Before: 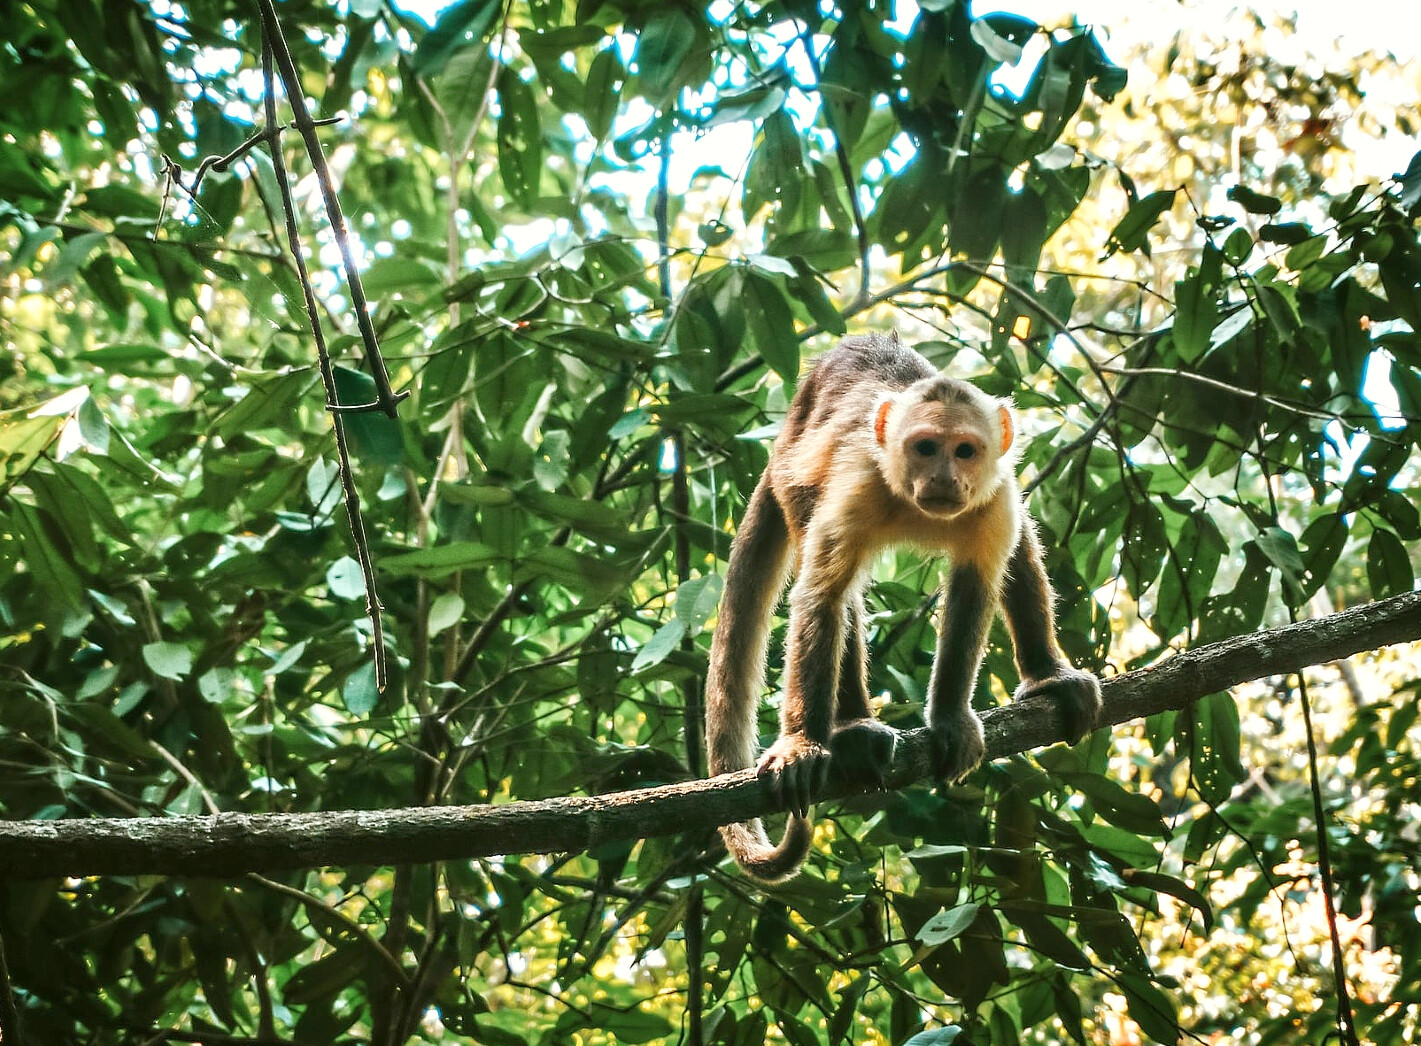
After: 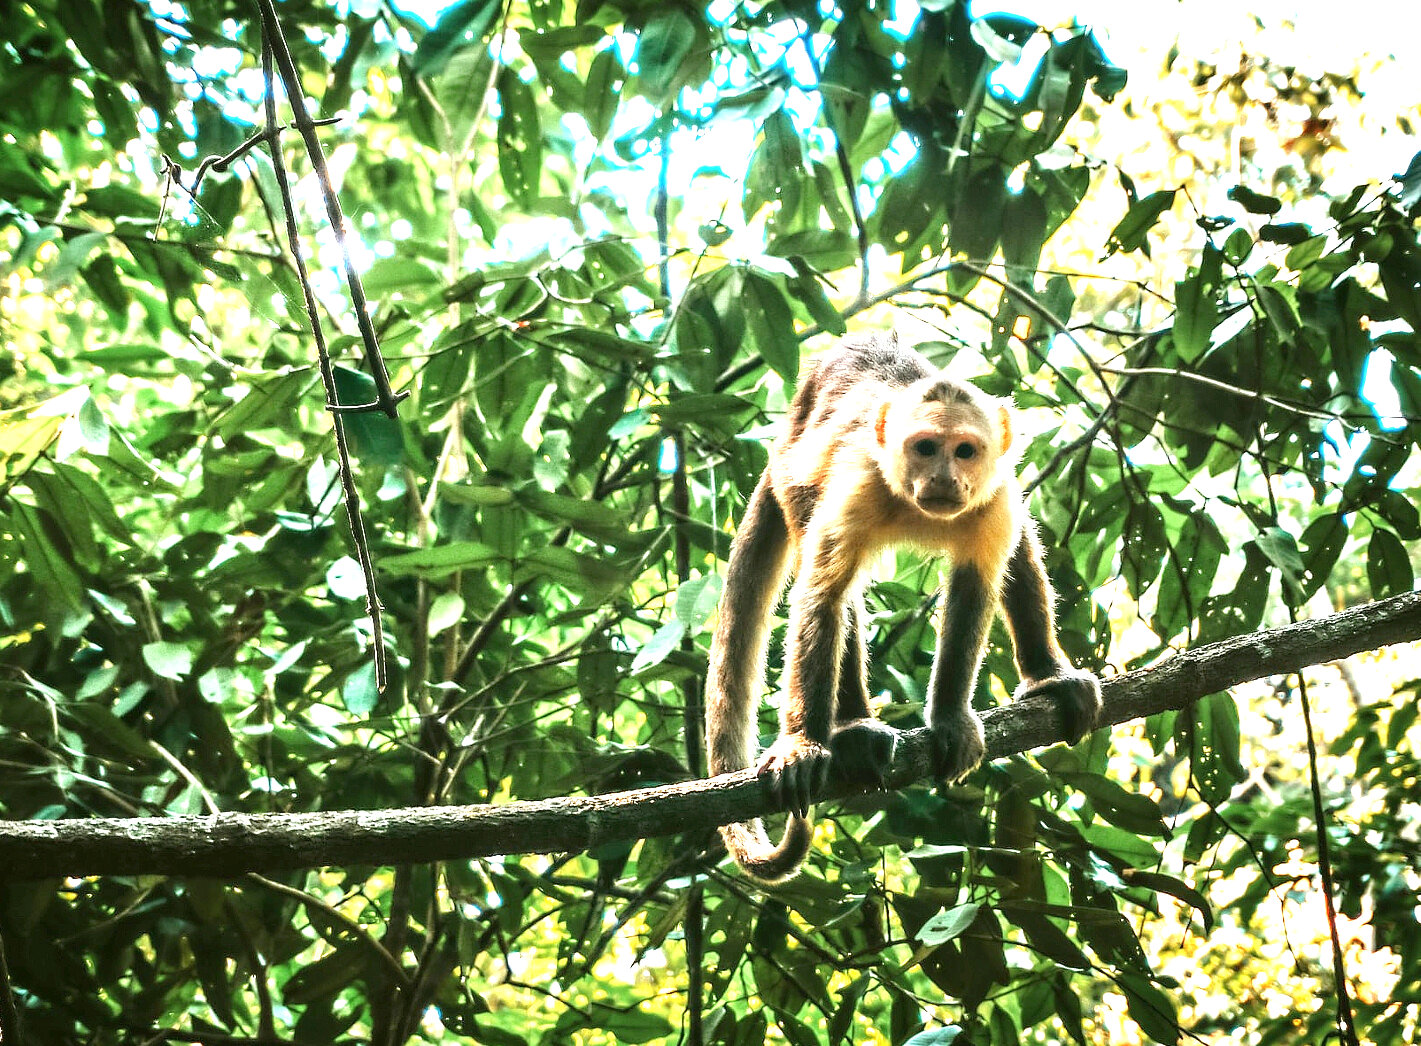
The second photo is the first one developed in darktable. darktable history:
exposure: exposure 0.7 EV, compensate exposure bias true, compensate highlight preservation false
tone equalizer: -8 EV -0.427 EV, -7 EV -0.421 EV, -6 EV -0.326 EV, -5 EV -0.242 EV, -3 EV 0.248 EV, -2 EV 0.359 EV, -1 EV 0.395 EV, +0 EV 0.412 EV, edges refinement/feathering 500, mask exposure compensation -1.24 EV, preserve details no
